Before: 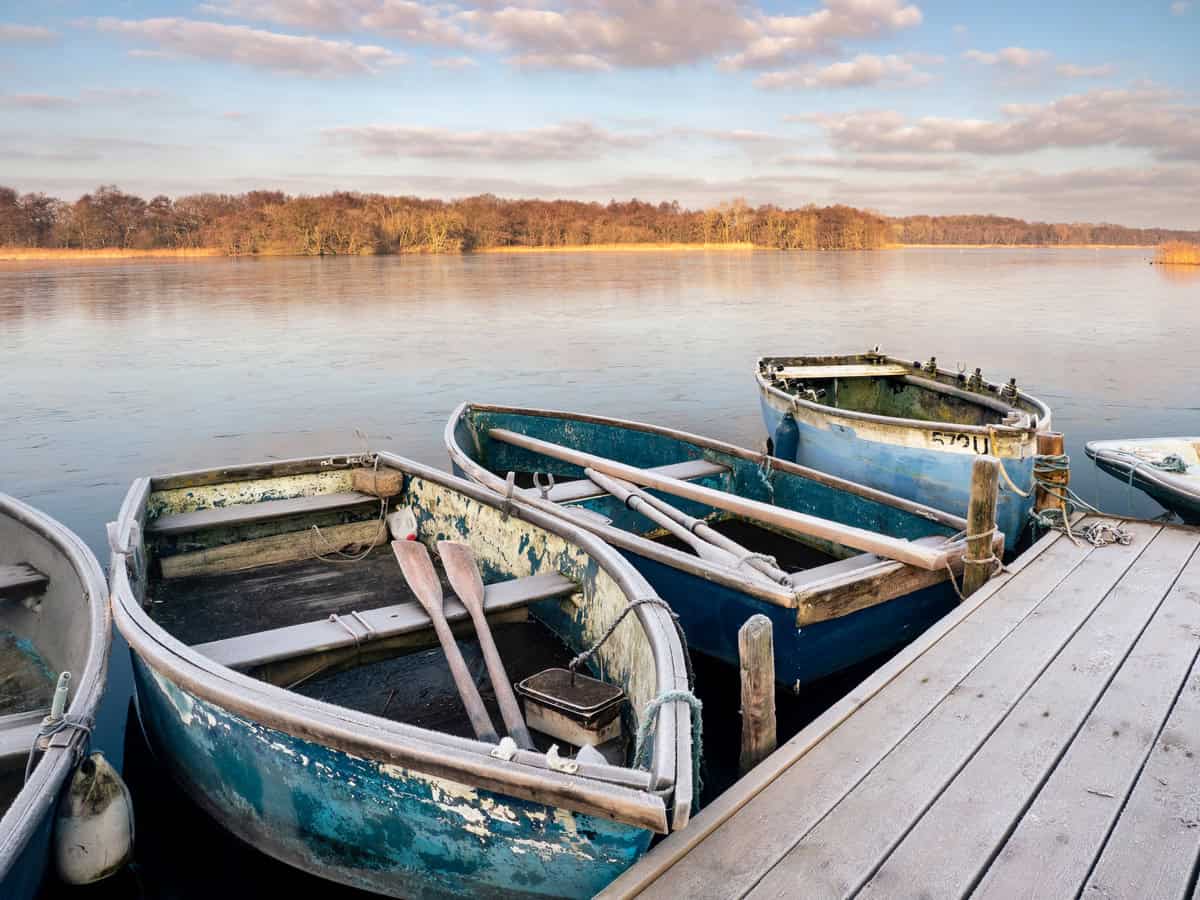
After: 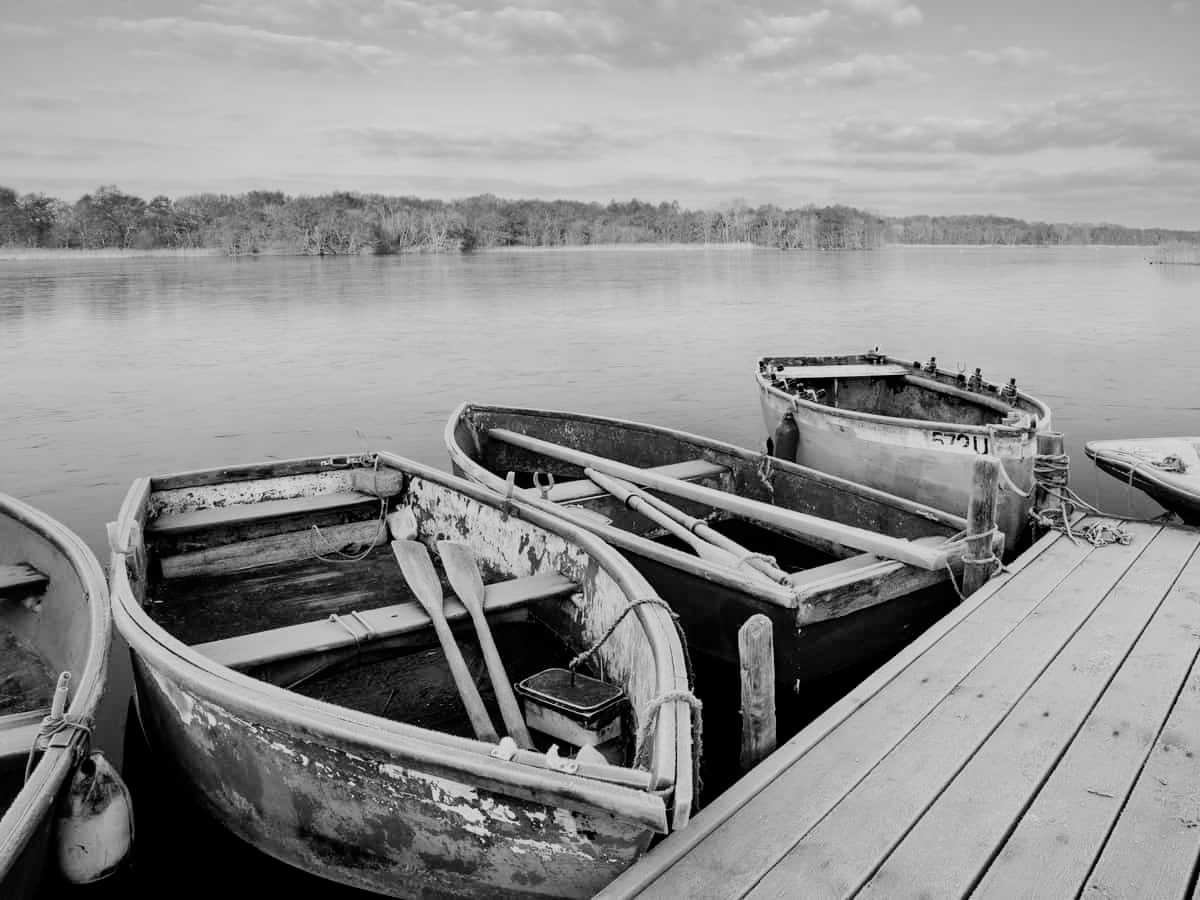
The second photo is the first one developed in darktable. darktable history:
filmic rgb: black relative exposure -7.65 EV, white relative exposure 4.56 EV, hardness 3.61, contrast 1.106
monochrome: on, module defaults
